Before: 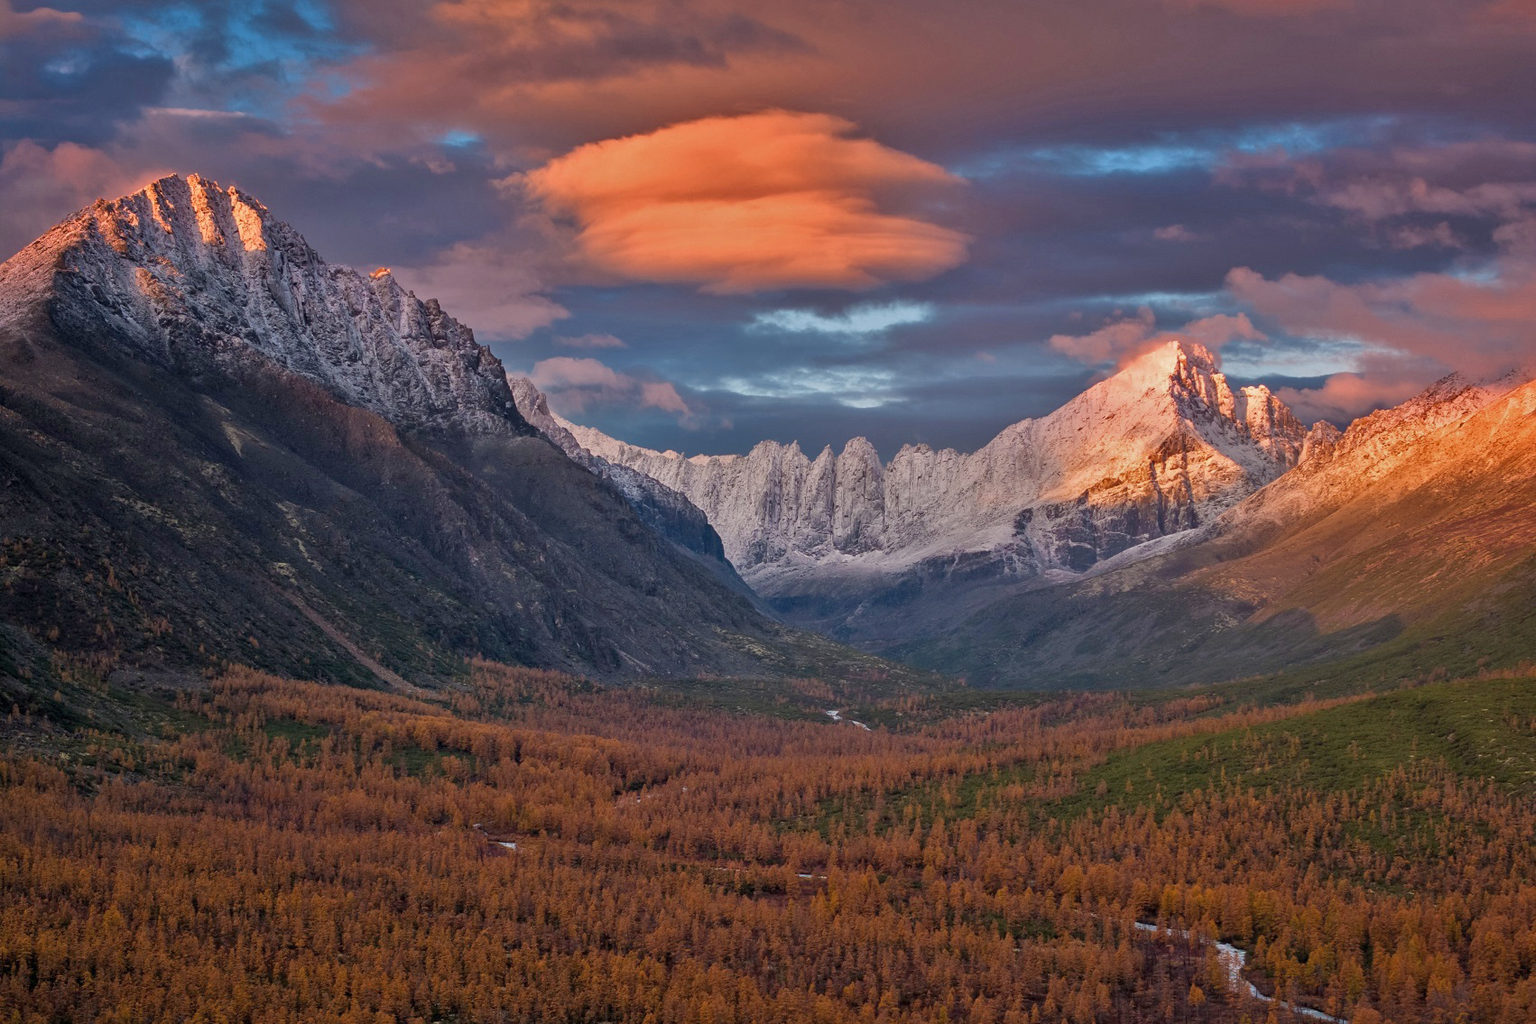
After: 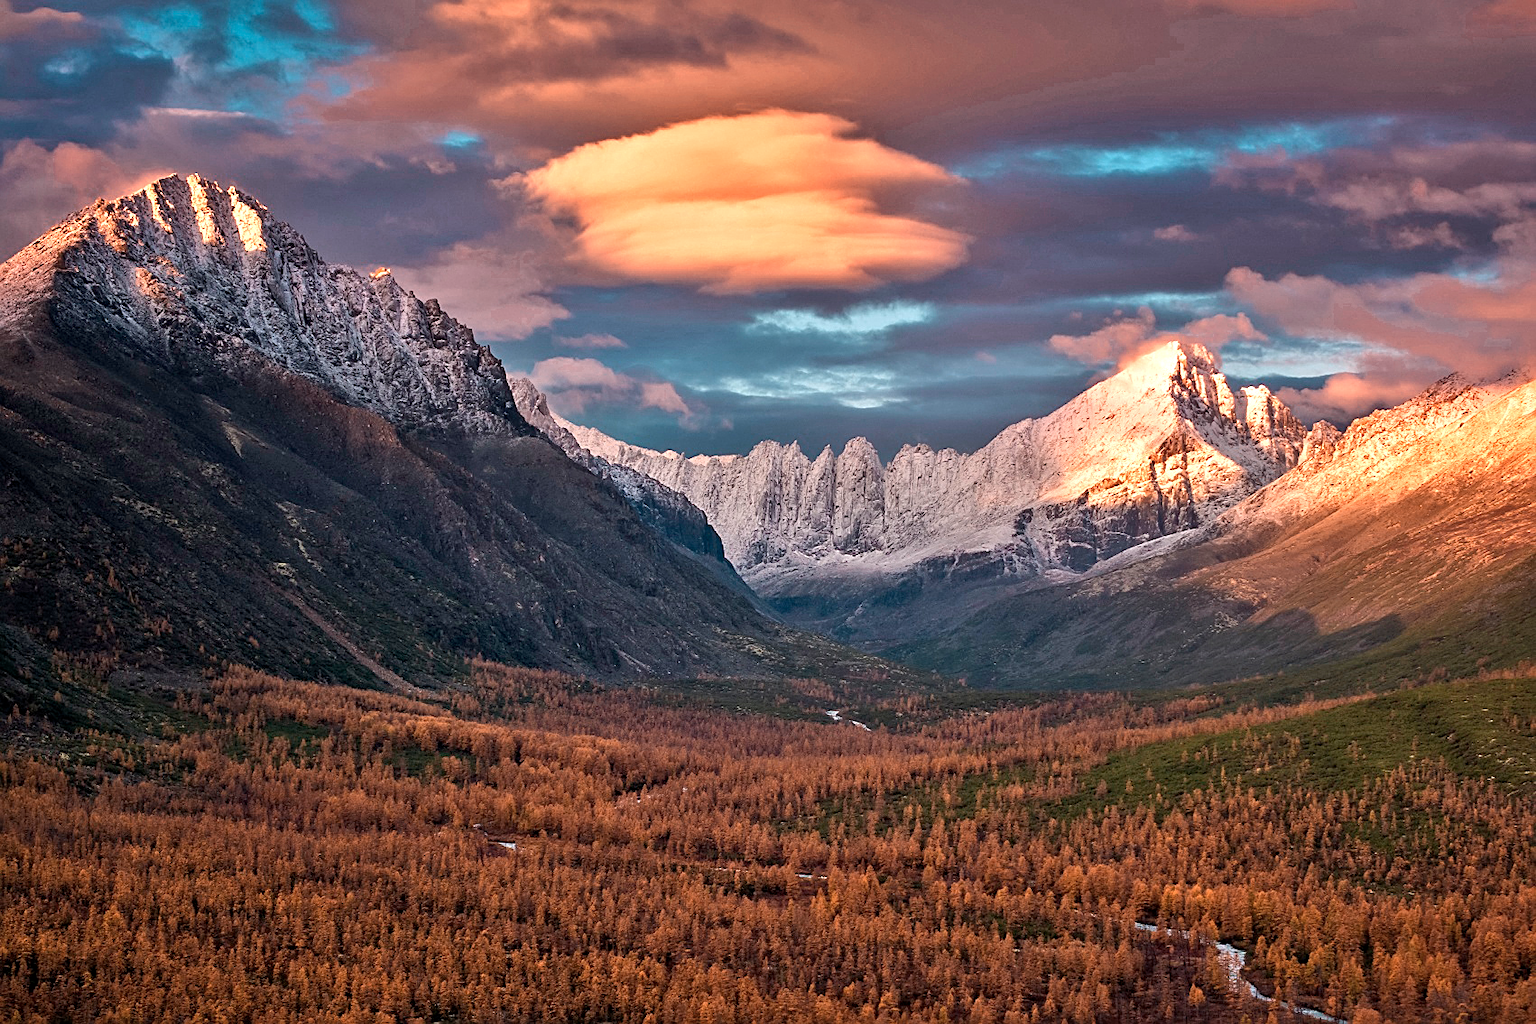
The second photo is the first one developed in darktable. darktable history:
sharpen: on, module defaults
color zones: curves: ch0 [(0.018, 0.548) (0.224, 0.64) (0.425, 0.447) (0.675, 0.575) (0.732, 0.579)]; ch1 [(0.066, 0.487) (0.25, 0.5) (0.404, 0.43) (0.75, 0.421) (0.956, 0.421)]; ch2 [(0.044, 0.561) (0.215, 0.465) (0.399, 0.544) (0.465, 0.548) (0.614, 0.447) (0.724, 0.43) (0.882, 0.623) (0.956, 0.632)]
tone equalizer: -8 EV -0.389 EV, -7 EV -0.394 EV, -6 EV -0.309 EV, -5 EV -0.212 EV, -3 EV 0.252 EV, -2 EV 0.325 EV, -1 EV 0.393 EV, +0 EV 0.414 EV, edges refinement/feathering 500, mask exposure compensation -1.57 EV, preserve details no
